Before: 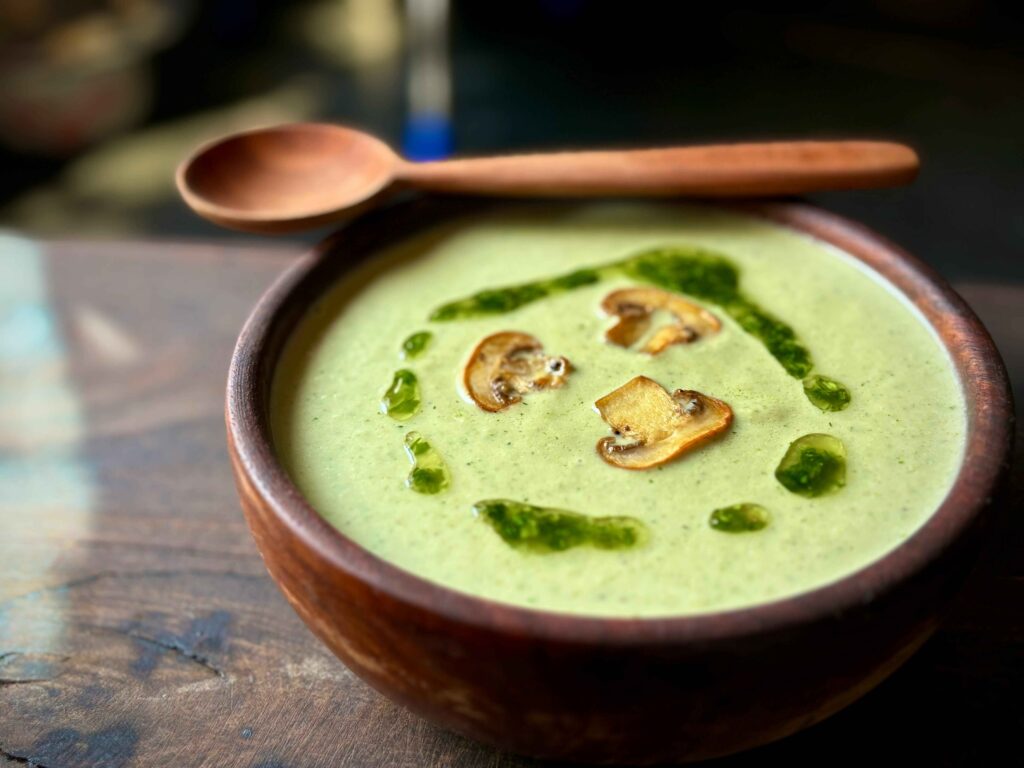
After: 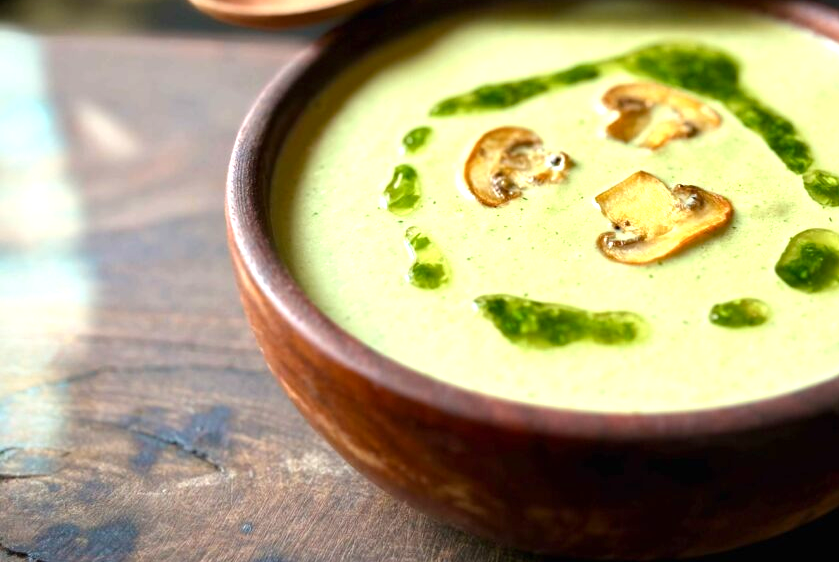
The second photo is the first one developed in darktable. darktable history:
color balance rgb: linear chroma grading › shadows 16.274%, perceptual saturation grading › global saturation 0.515%
crop: top 26.717%, right 18.041%
exposure: black level correction 0, exposure 0.701 EV, compensate highlight preservation false
